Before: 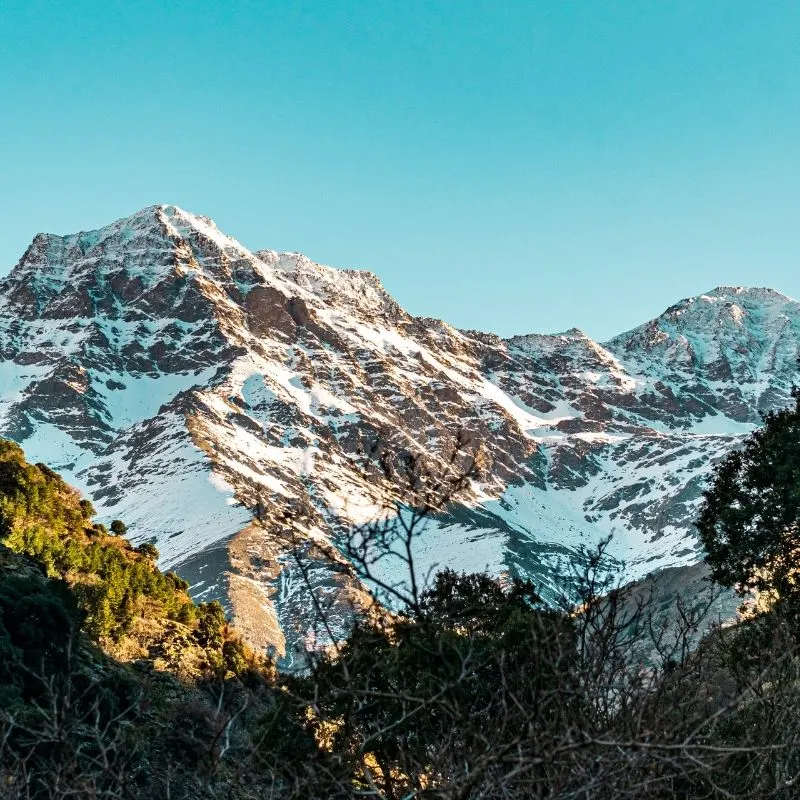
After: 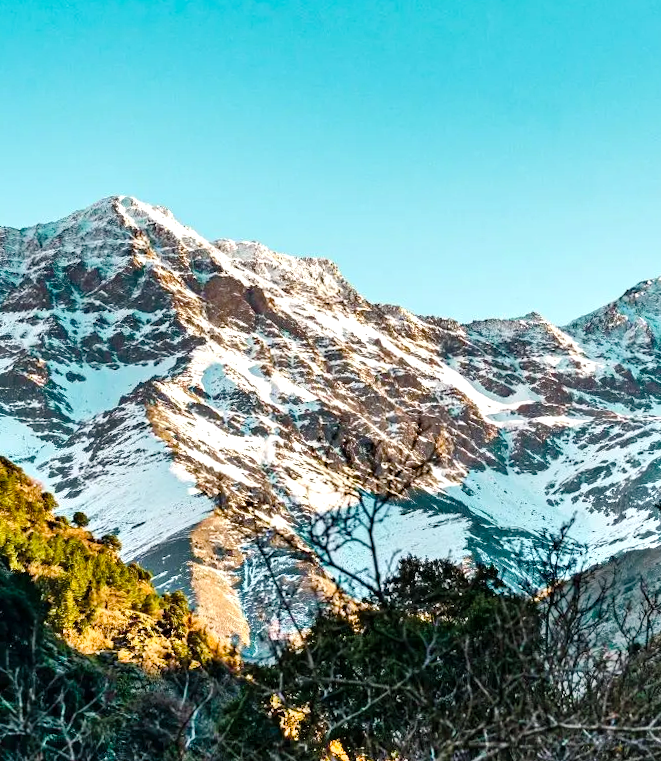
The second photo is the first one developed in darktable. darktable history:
crop and rotate: angle 0.964°, left 4.361%, top 0.86%, right 11.587%, bottom 2.42%
shadows and highlights: radius 111.26, shadows 51.07, white point adjustment 9.1, highlights -5.67, soften with gaussian
base curve: curves: ch0 [(0, 0) (0.297, 0.298) (1, 1)]
color balance rgb: perceptual saturation grading › global saturation 20%, perceptual saturation grading › highlights -14.101%, perceptual saturation grading › shadows 49.979%
